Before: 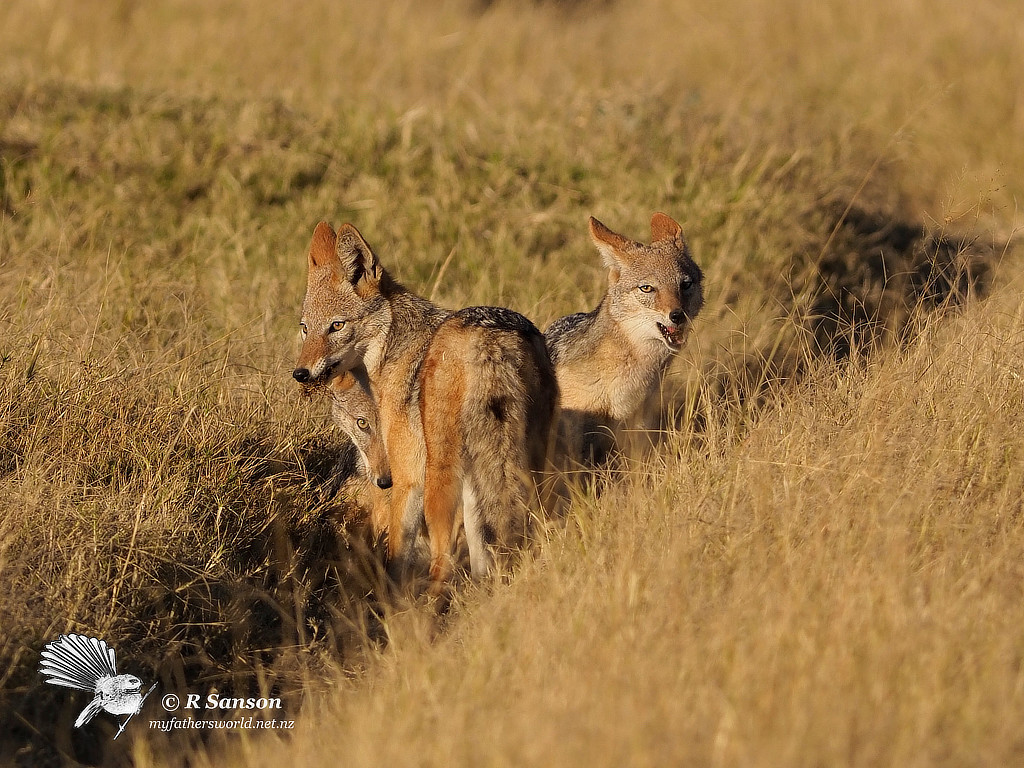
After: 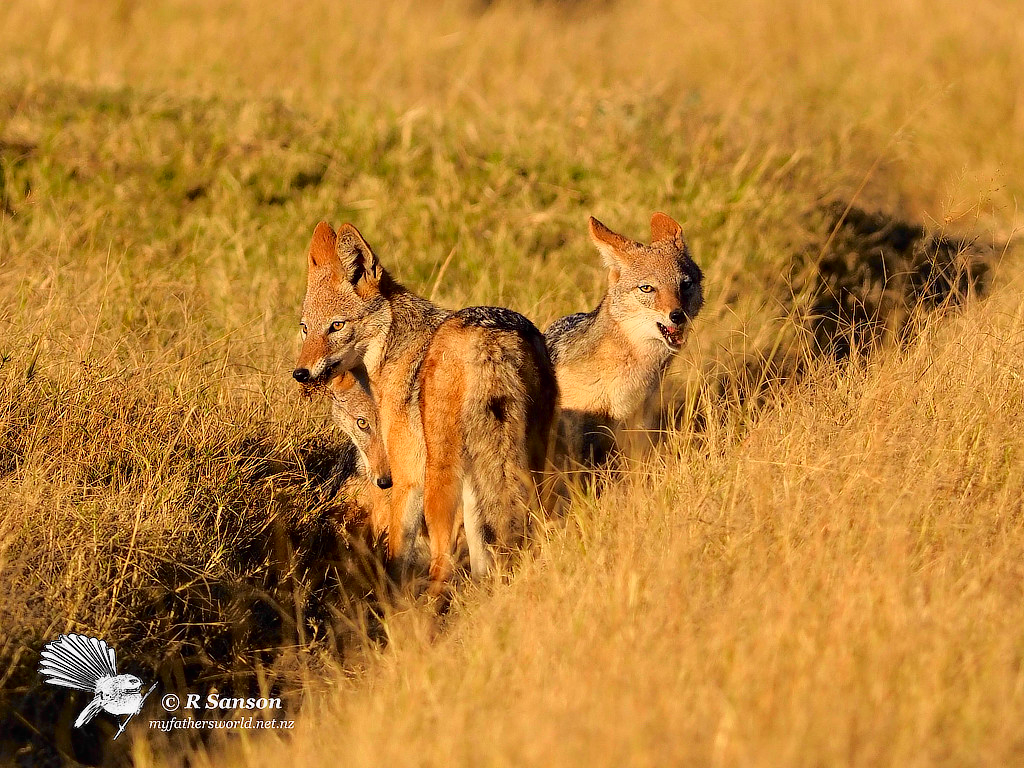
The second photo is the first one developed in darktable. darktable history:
tone curve: curves: ch0 [(0, 0) (0.062, 0.023) (0.168, 0.142) (0.359, 0.44) (0.469, 0.544) (0.634, 0.722) (0.839, 0.909) (0.998, 0.978)]; ch1 [(0, 0) (0.437, 0.453) (0.472, 0.47) (0.502, 0.504) (0.527, 0.546) (0.568, 0.619) (0.608, 0.665) (0.669, 0.748) (0.859, 0.899) (1, 1)]; ch2 [(0, 0) (0.33, 0.301) (0.421, 0.443) (0.473, 0.498) (0.509, 0.5) (0.535, 0.564) (0.575, 0.625) (0.608, 0.676) (1, 1)], color space Lab, independent channels, preserve colors none
contrast brightness saturation: contrast 0.05
